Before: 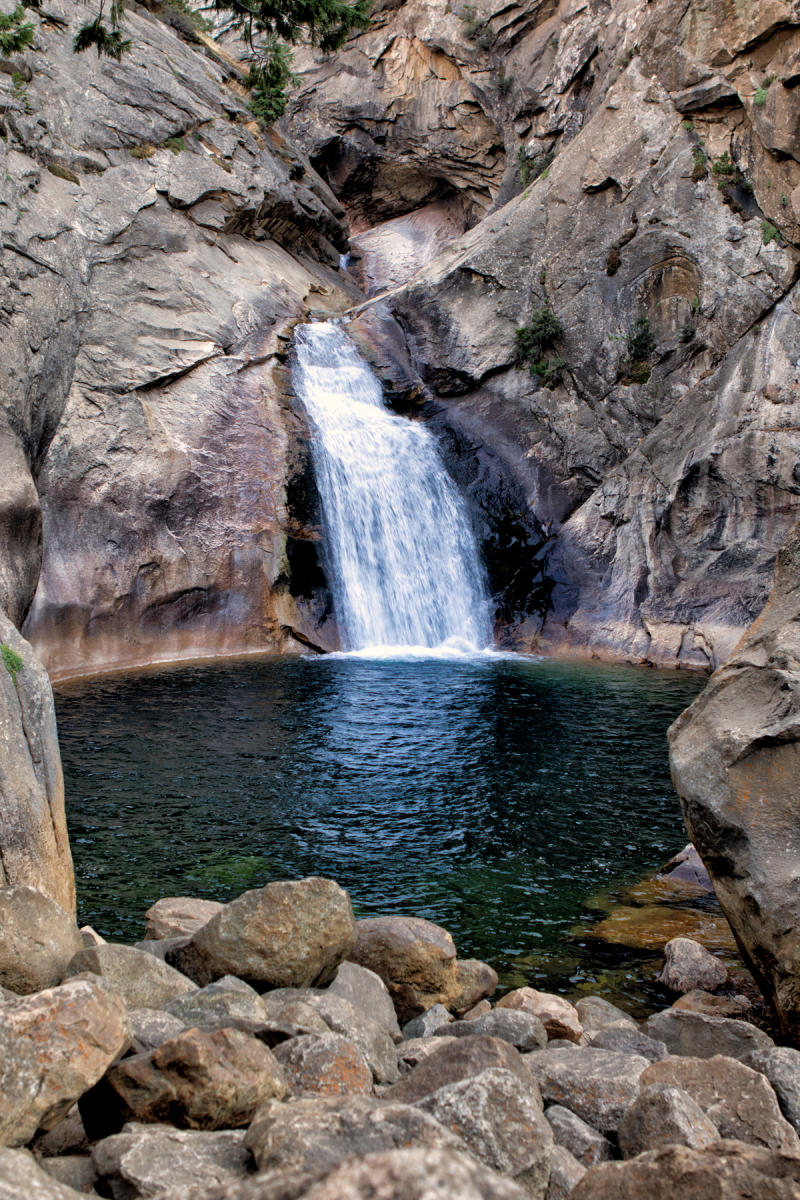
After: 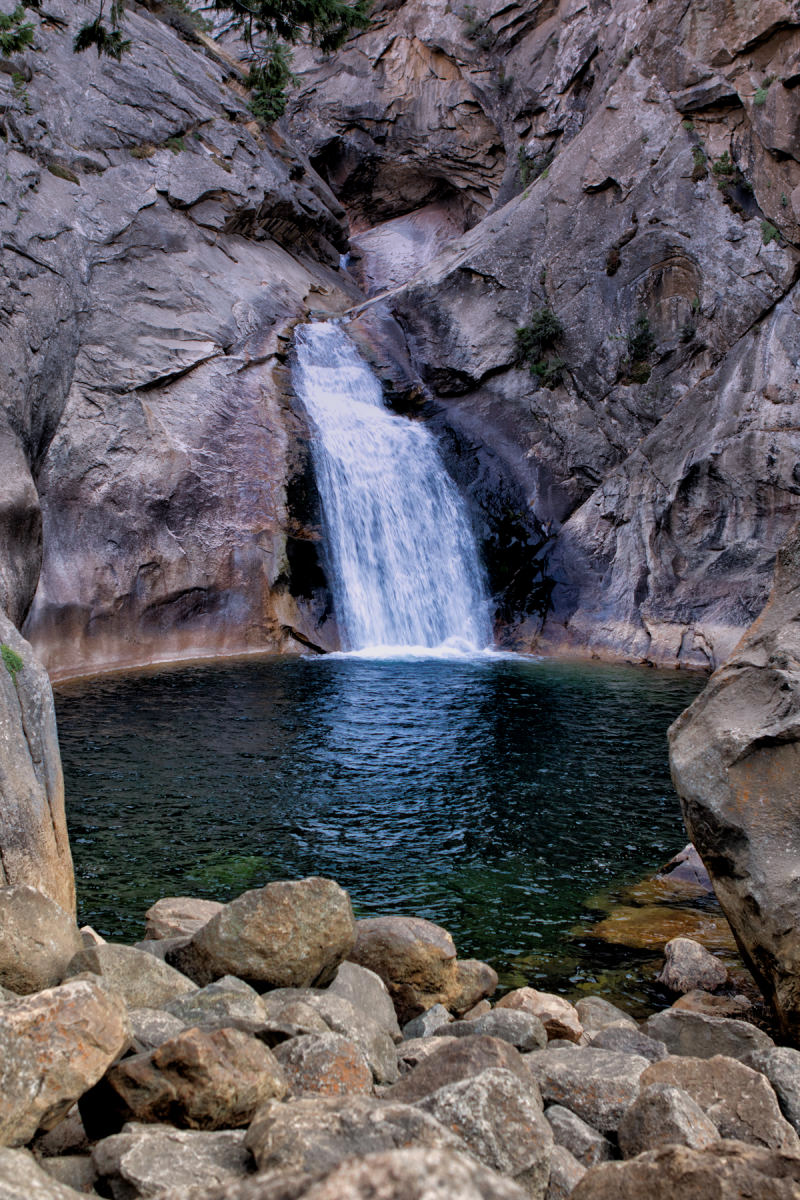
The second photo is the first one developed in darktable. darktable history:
exposure: compensate highlight preservation false
graduated density: hue 238.83°, saturation 50%
